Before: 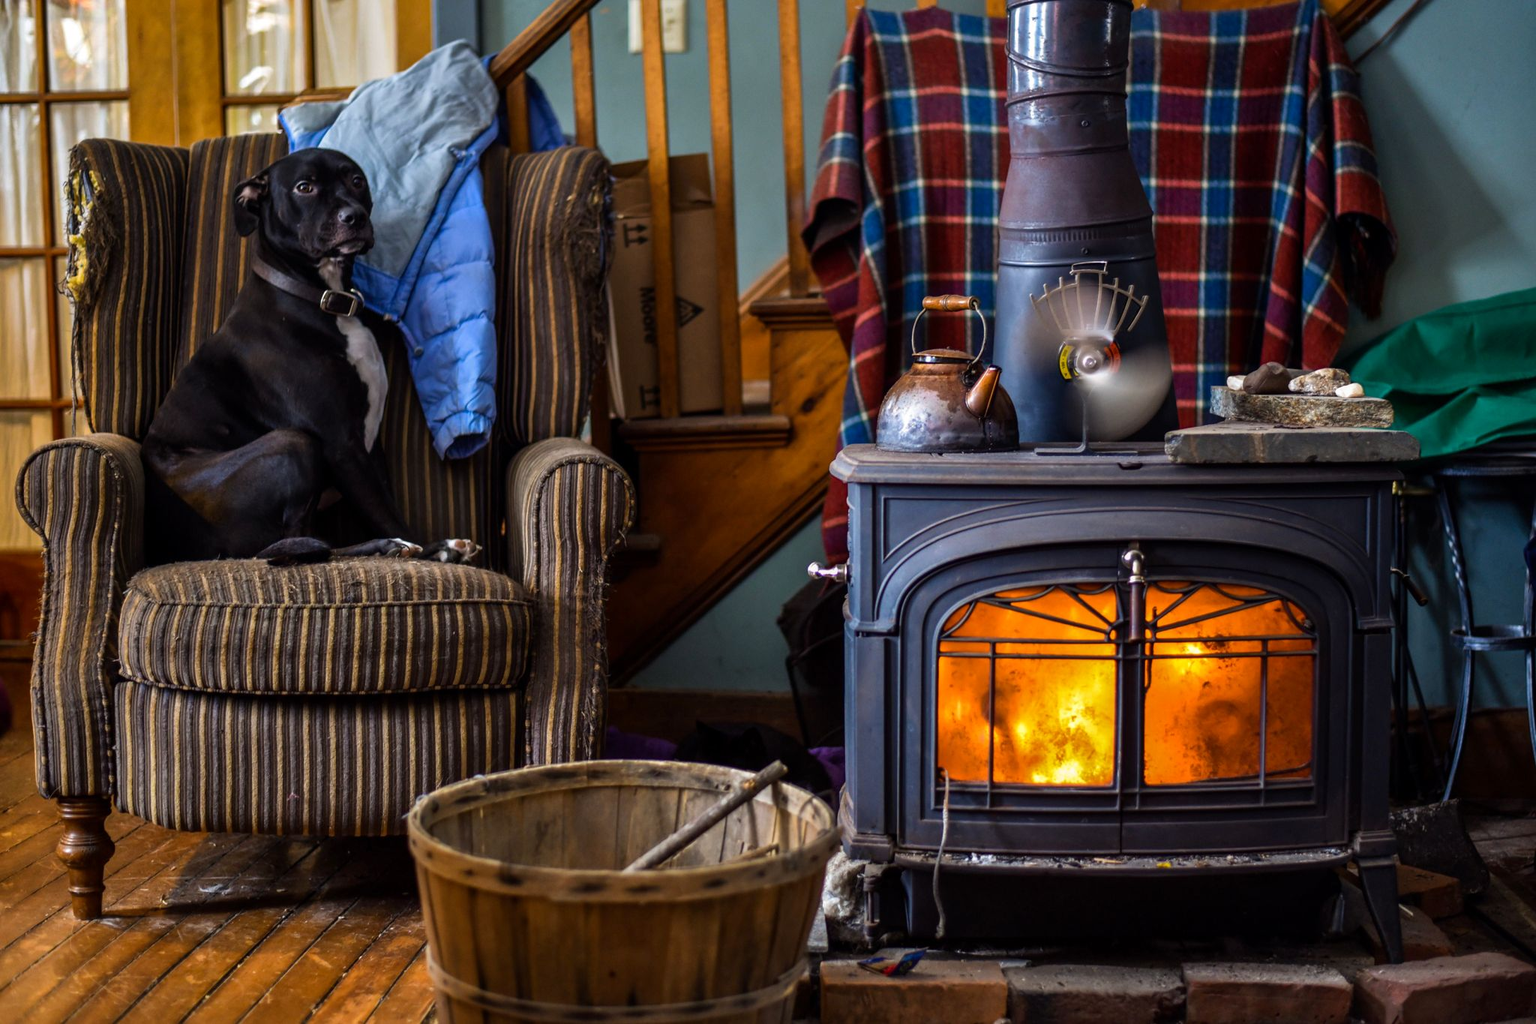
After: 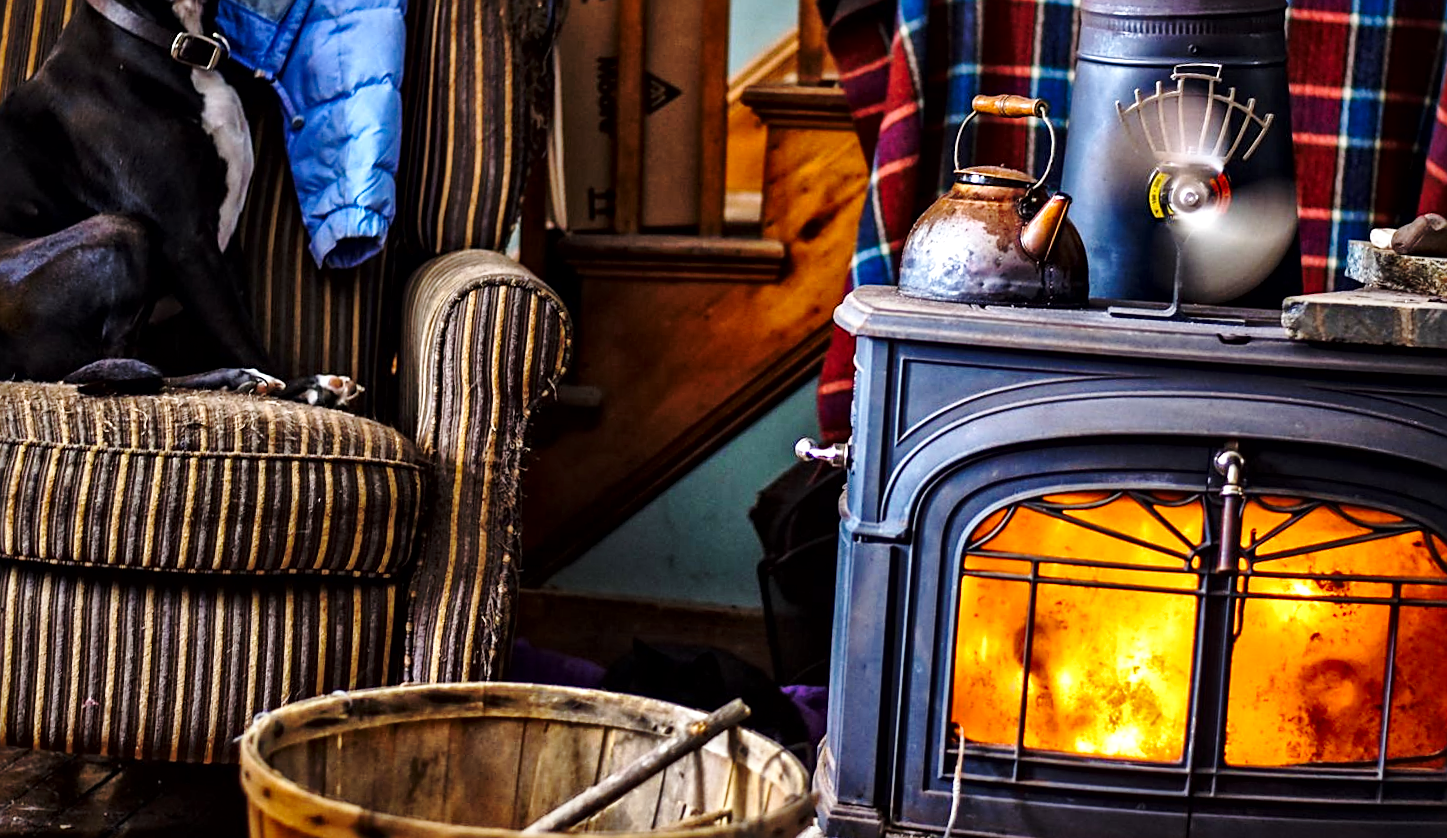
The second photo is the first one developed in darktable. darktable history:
crop and rotate: angle -3.89°, left 9.863%, top 20.42%, right 12.444%, bottom 12.068%
sharpen: on, module defaults
base curve: curves: ch0 [(0, 0) (0.036, 0.037) (0.121, 0.228) (0.46, 0.76) (0.859, 0.983) (1, 1)], preserve colors none
local contrast: mode bilateral grid, contrast 19, coarseness 18, detail 164%, midtone range 0.2
